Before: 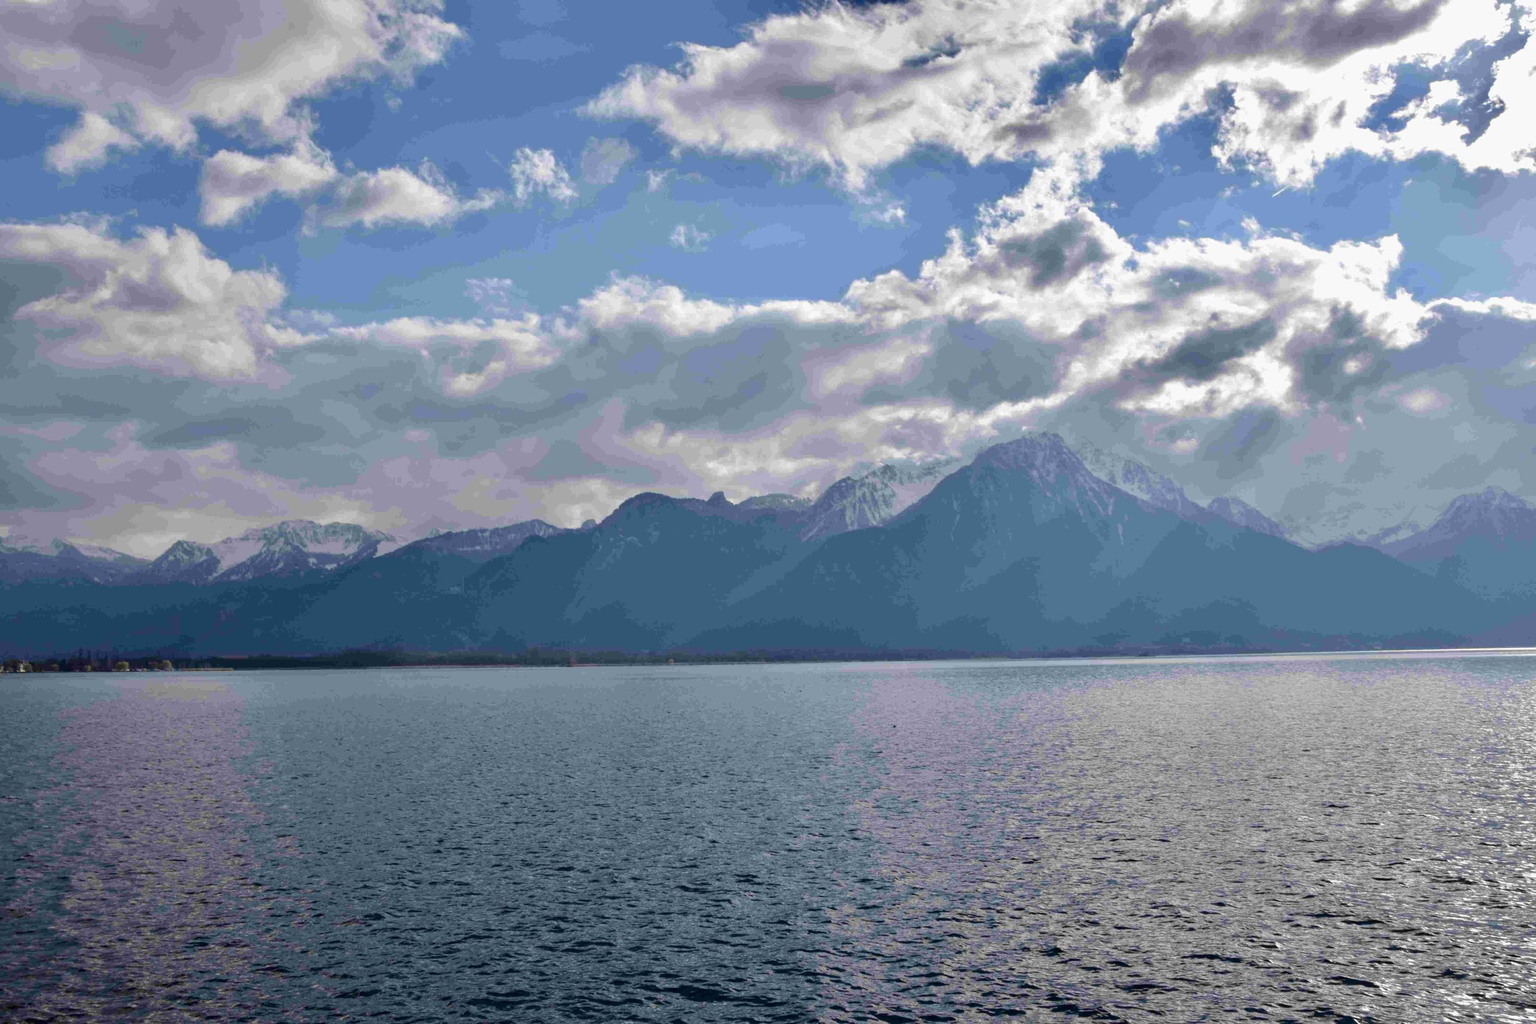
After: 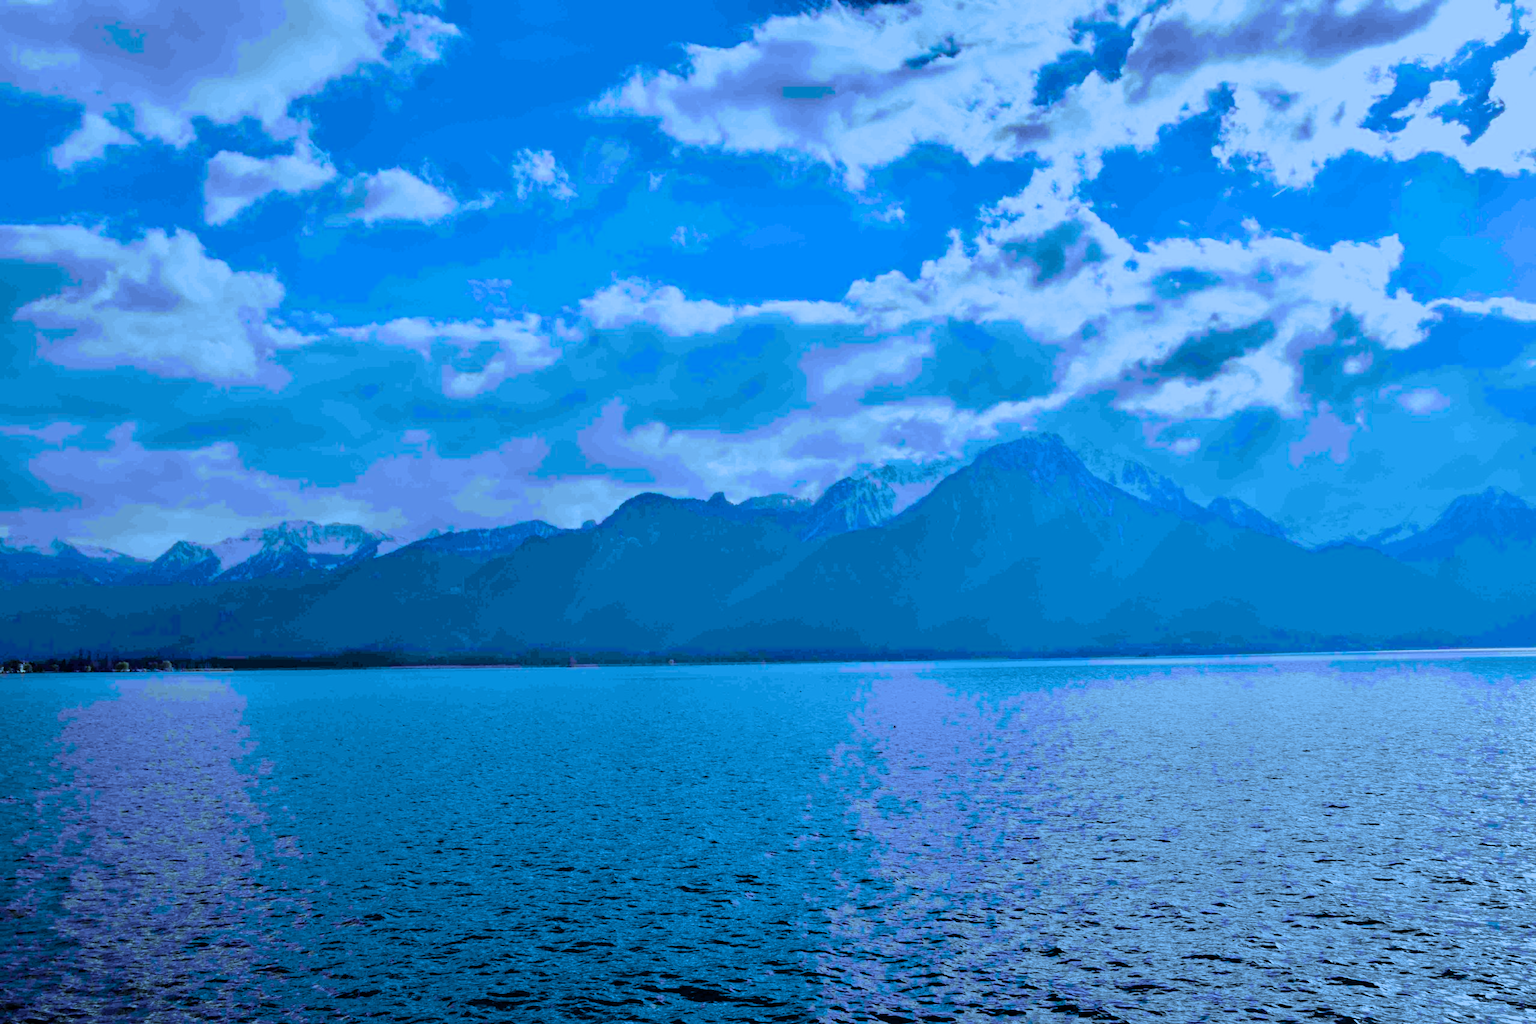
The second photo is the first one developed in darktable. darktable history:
filmic rgb: black relative exposure -5.77 EV, white relative exposure 3.39 EV, hardness 3.66, contrast 1.257, color science v6 (2022)
color calibration: illuminant custom, x 0.413, y 0.395, temperature 3350.12 K
color balance rgb: linear chroma grading › shadows -2.85%, linear chroma grading › global chroma 8.91%, perceptual saturation grading › global saturation 26.59%, global vibrance 18.51%
